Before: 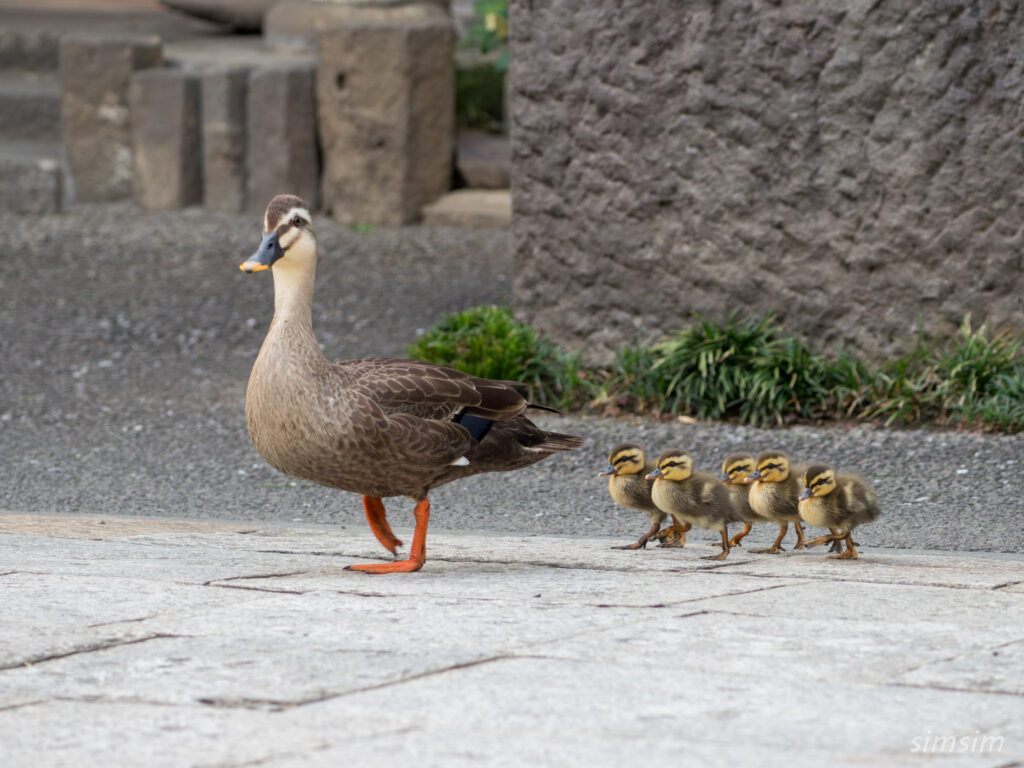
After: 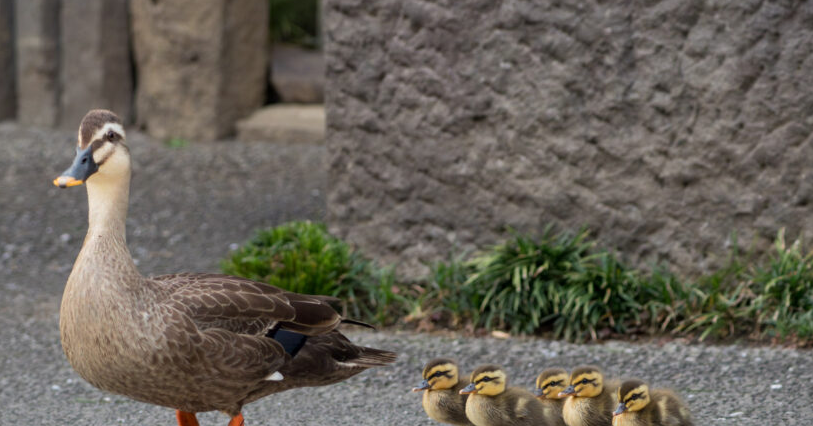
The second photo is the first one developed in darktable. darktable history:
crop: left 18.257%, top 11.077%, right 2.258%, bottom 33.426%
vignetting: fall-off start 97.27%, fall-off radius 78.66%, saturation -0.657, width/height ratio 1.12, unbound false
